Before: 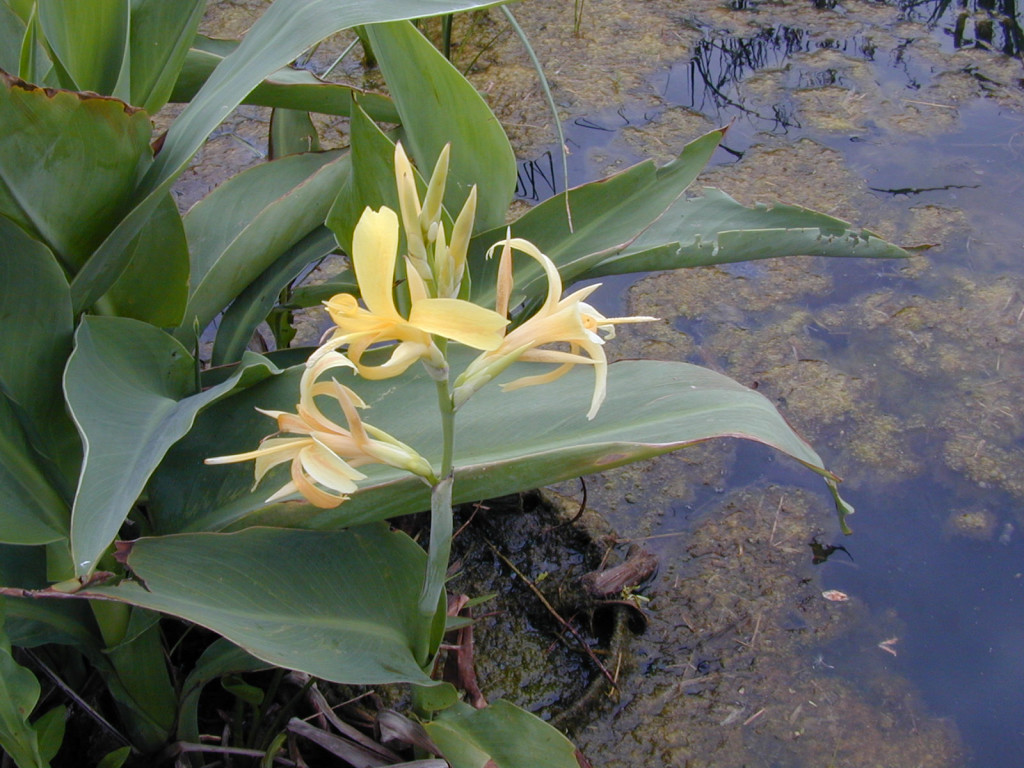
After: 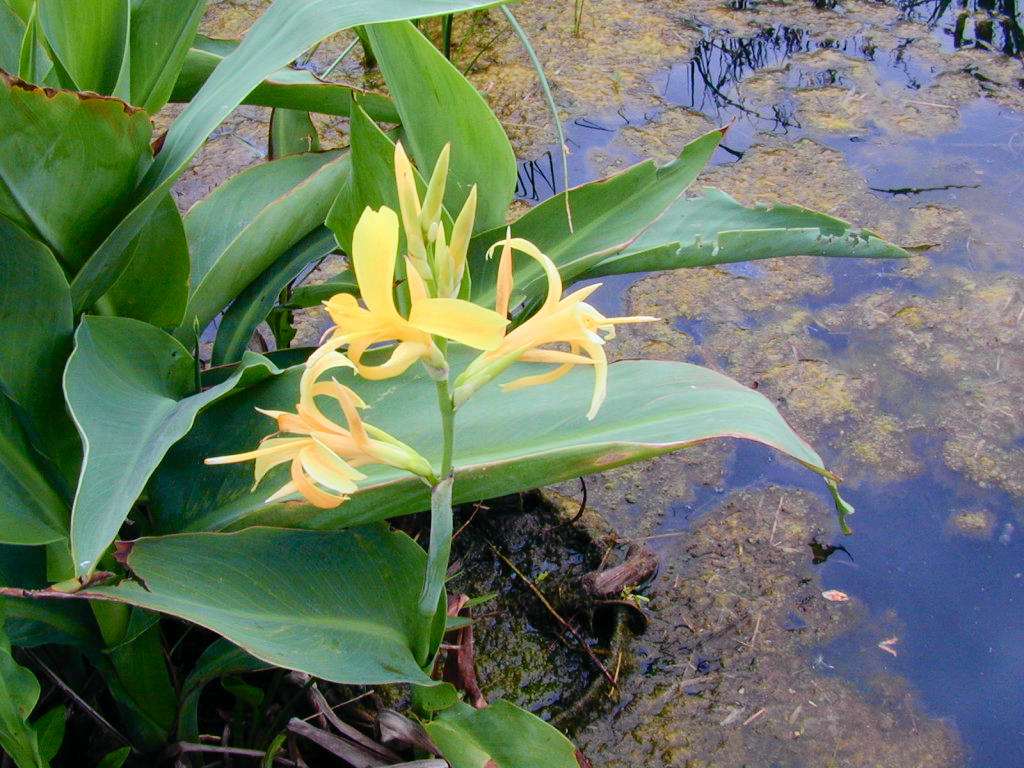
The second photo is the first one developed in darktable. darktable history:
tone curve: curves: ch0 [(0, 0.003) (0.044, 0.032) (0.12, 0.089) (0.19, 0.175) (0.271, 0.294) (0.457, 0.546) (0.588, 0.71) (0.701, 0.815) (0.86, 0.922) (1, 0.982)]; ch1 [(0, 0) (0.247, 0.215) (0.433, 0.382) (0.466, 0.426) (0.493, 0.481) (0.501, 0.5) (0.517, 0.524) (0.557, 0.582) (0.598, 0.651) (0.671, 0.735) (0.796, 0.85) (1, 1)]; ch2 [(0, 0) (0.249, 0.216) (0.357, 0.317) (0.448, 0.432) (0.478, 0.492) (0.498, 0.499) (0.517, 0.53) (0.537, 0.57) (0.569, 0.623) (0.61, 0.663) (0.706, 0.75) (0.808, 0.809) (0.991, 0.968)], color space Lab, independent channels, preserve colors none
